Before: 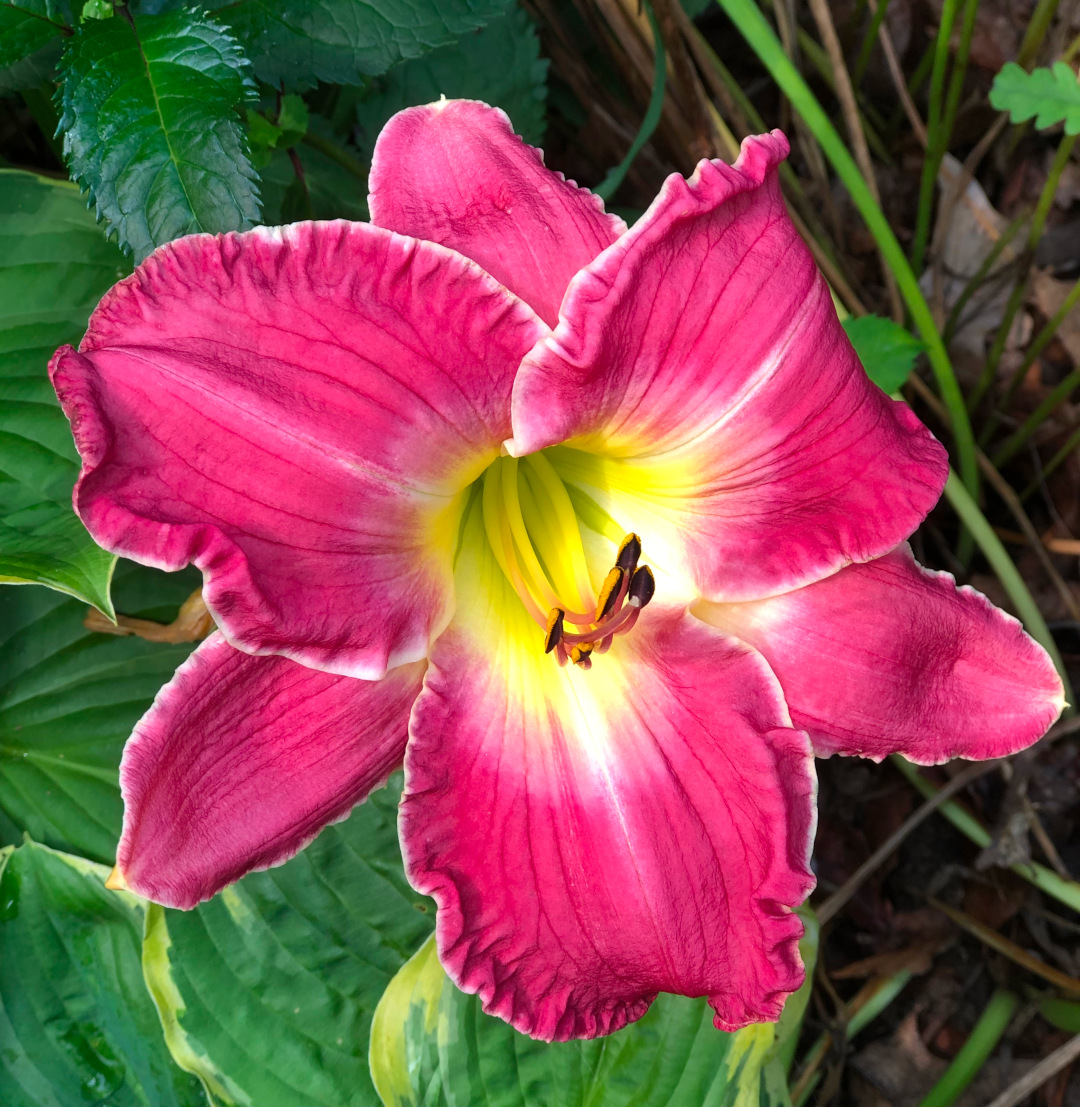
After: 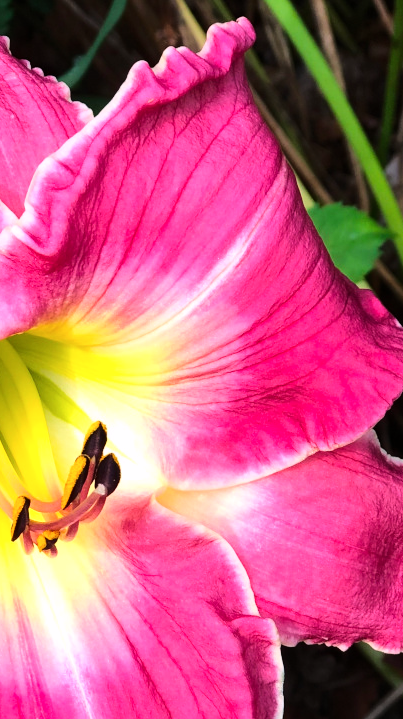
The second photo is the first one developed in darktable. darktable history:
shadows and highlights: shadows 4.02, highlights -17.55, soften with gaussian
color calibration: illuminant custom, x 0.347, y 0.365, temperature 4936.71 K
crop and rotate: left 49.522%, top 10.137%, right 13.119%, bottom 24.86%
base curve: curves: ch0 [(0, 0) (0.036, 0.025) (0.121, 0.166) (0.206, 0.329) (0.605, 0.79) (1, 1)]
